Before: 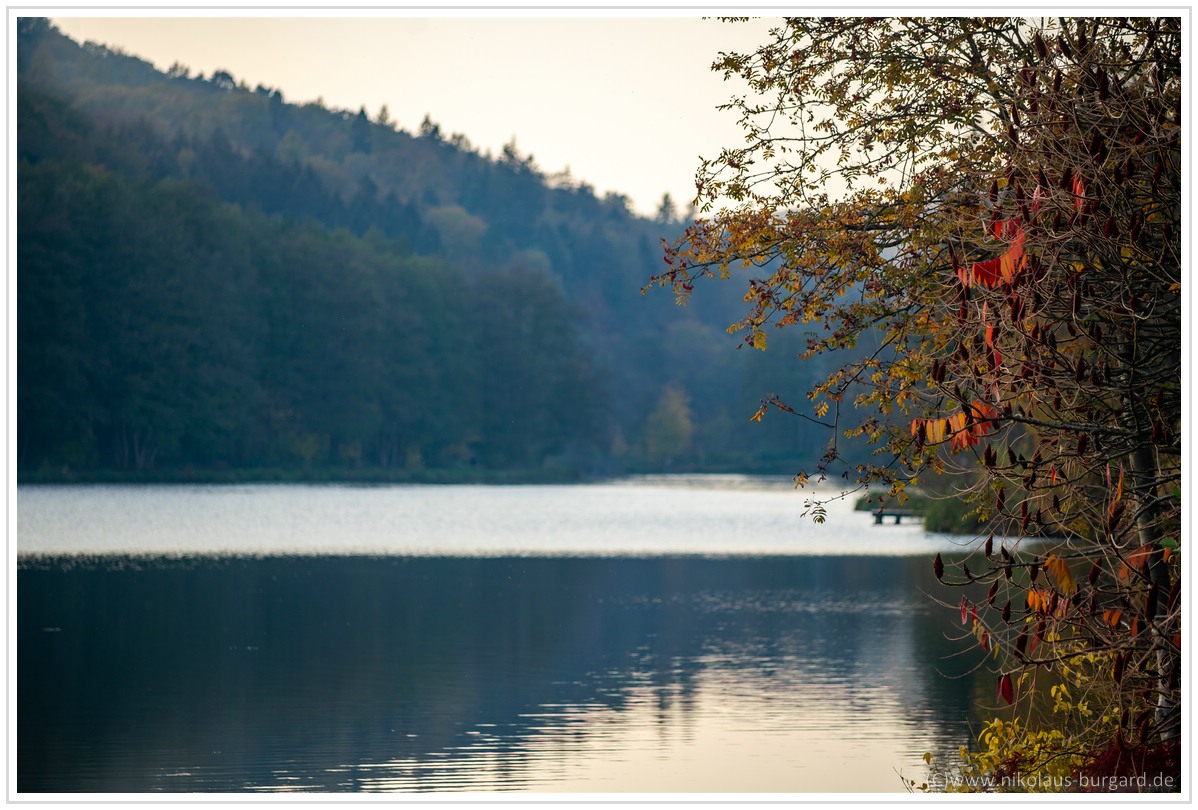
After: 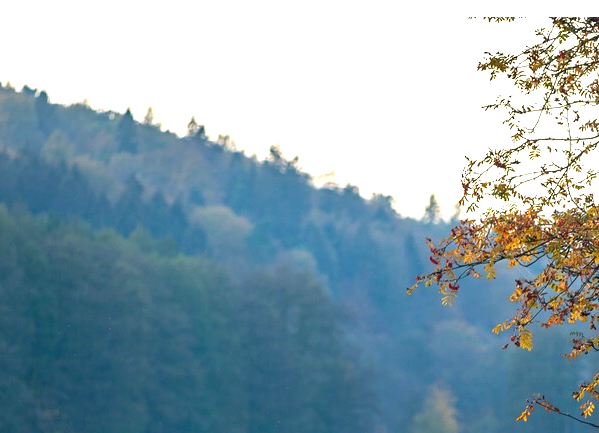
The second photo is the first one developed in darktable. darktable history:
crop: left 19.556%, right 30.401%, bottom 46.458%
exposure: black level correction 0, exposure 1.1 EV, compensate highlight preservation false
